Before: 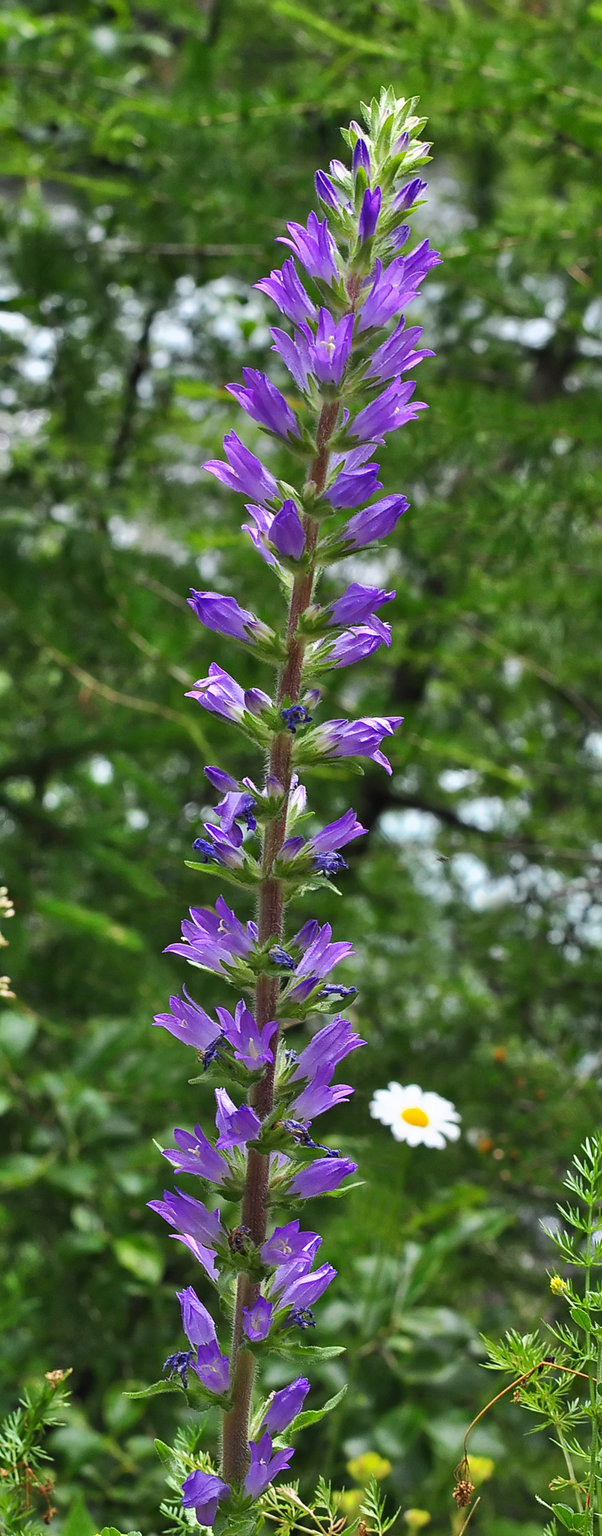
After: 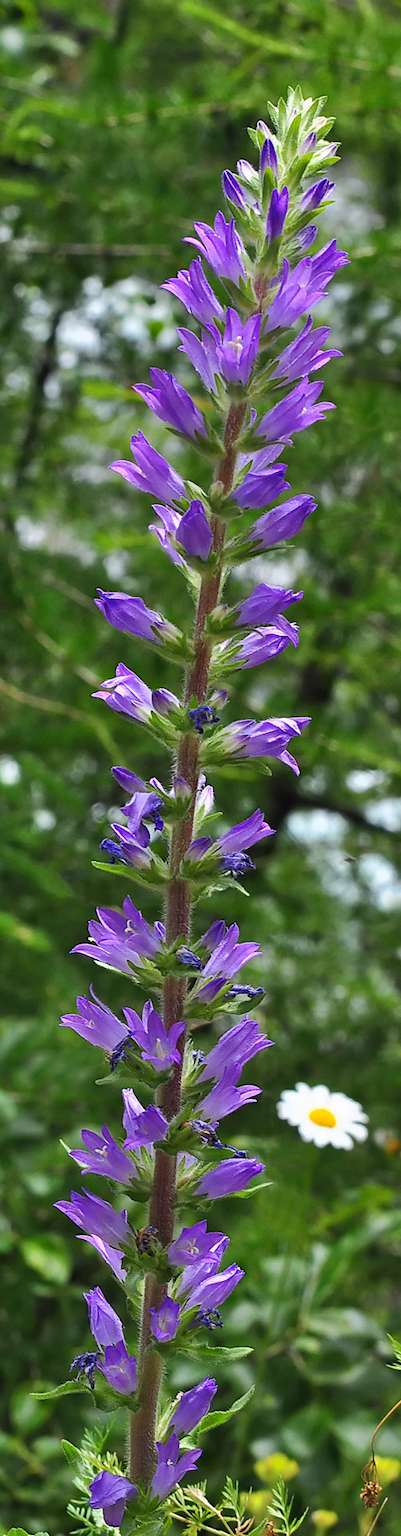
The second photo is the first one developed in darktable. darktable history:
crop and rotate: left 15.532%, right 17.804%
